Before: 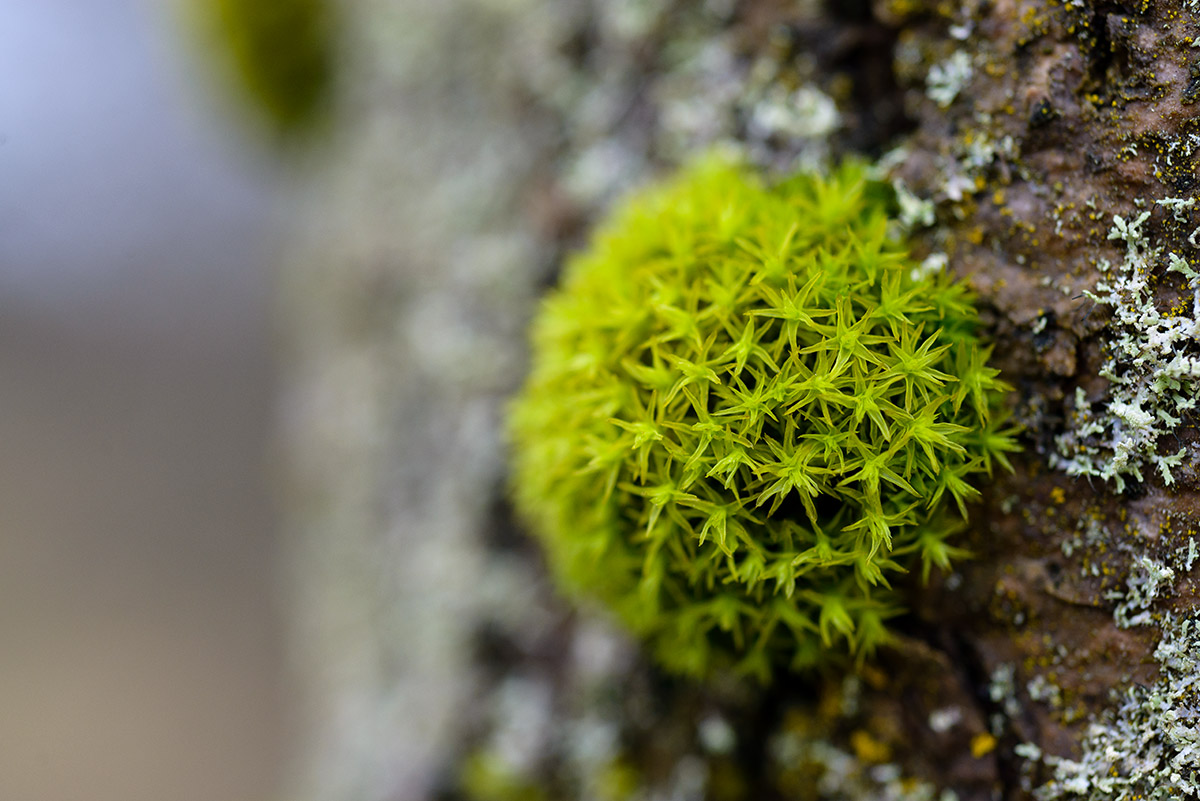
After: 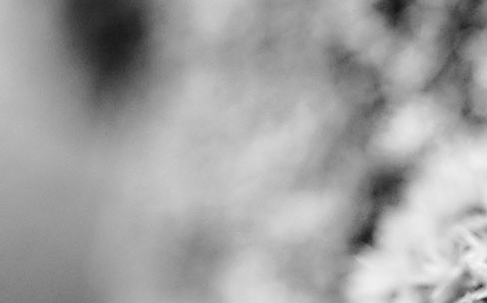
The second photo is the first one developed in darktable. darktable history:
exposure: compensate highlight preservation false
white balance: red 1.029, blue 0.92
contrast brightness saturation: saturation -1
crop: left 15.452%, top 5.459%, right 43.956%, bottom 56.62%
sharpen: on, module defaults
local contrast: on, module defaults
base curve: curves: ch0 [(0, 0) (0.036, 0.025) (0.121, 0.166) (0.206, 0.329) (0.605, 0.79) (1, 1)], preserve colors none
color calibration: illuminant Planckian (black body), x 0.351, y 0.352, temperature 4794.27 K
